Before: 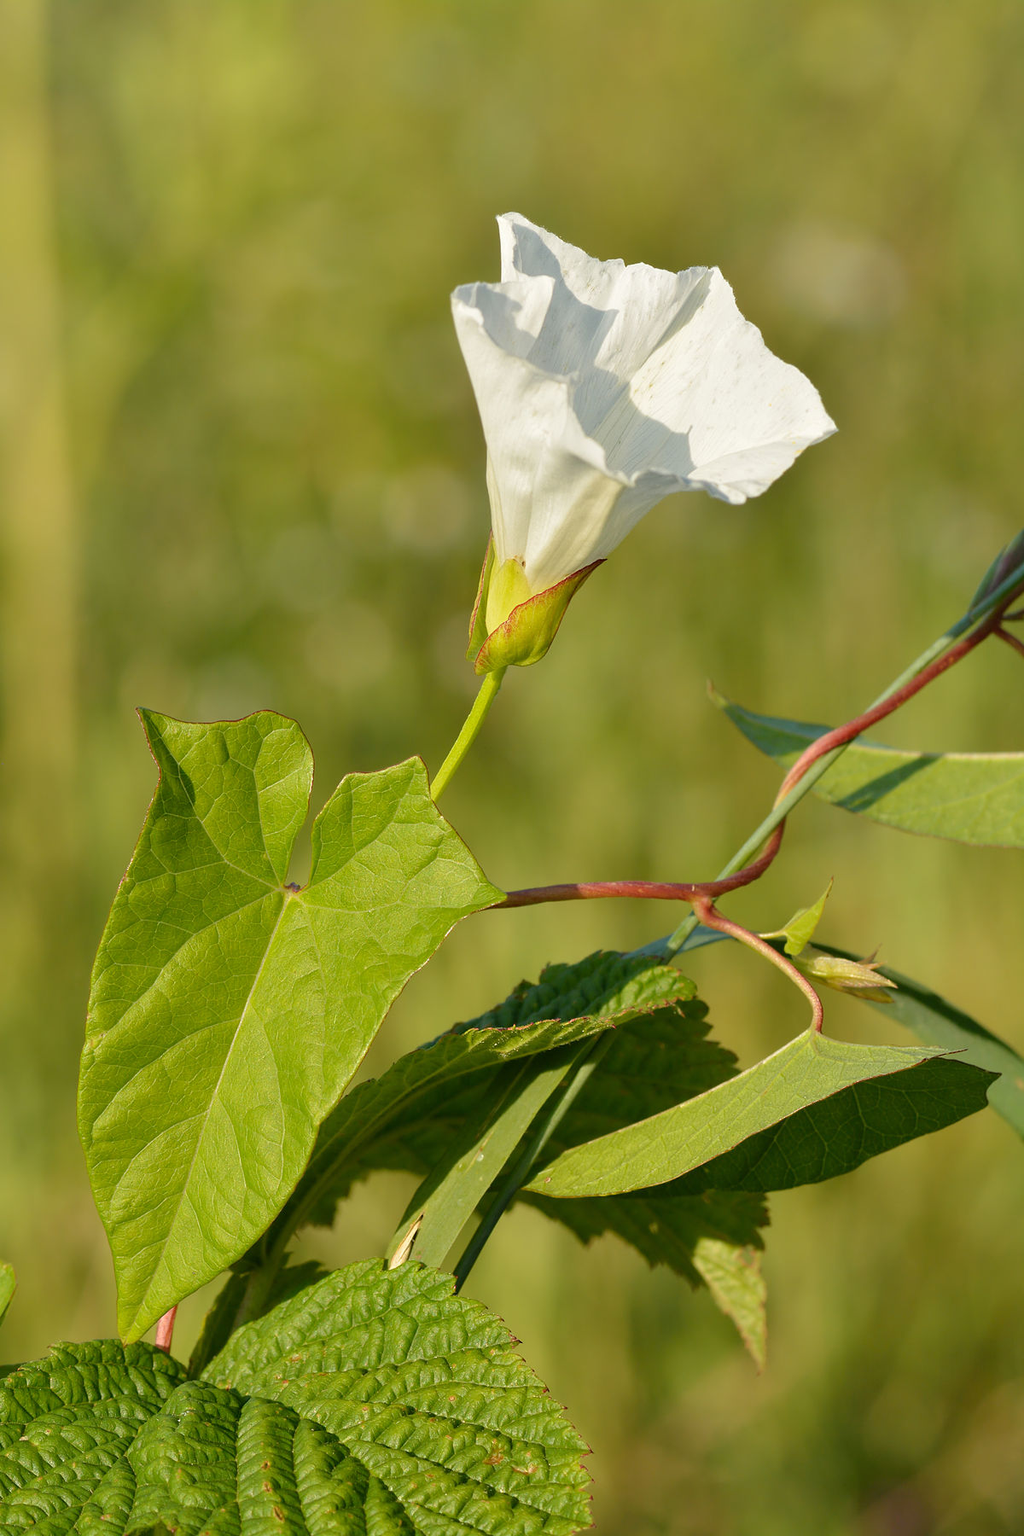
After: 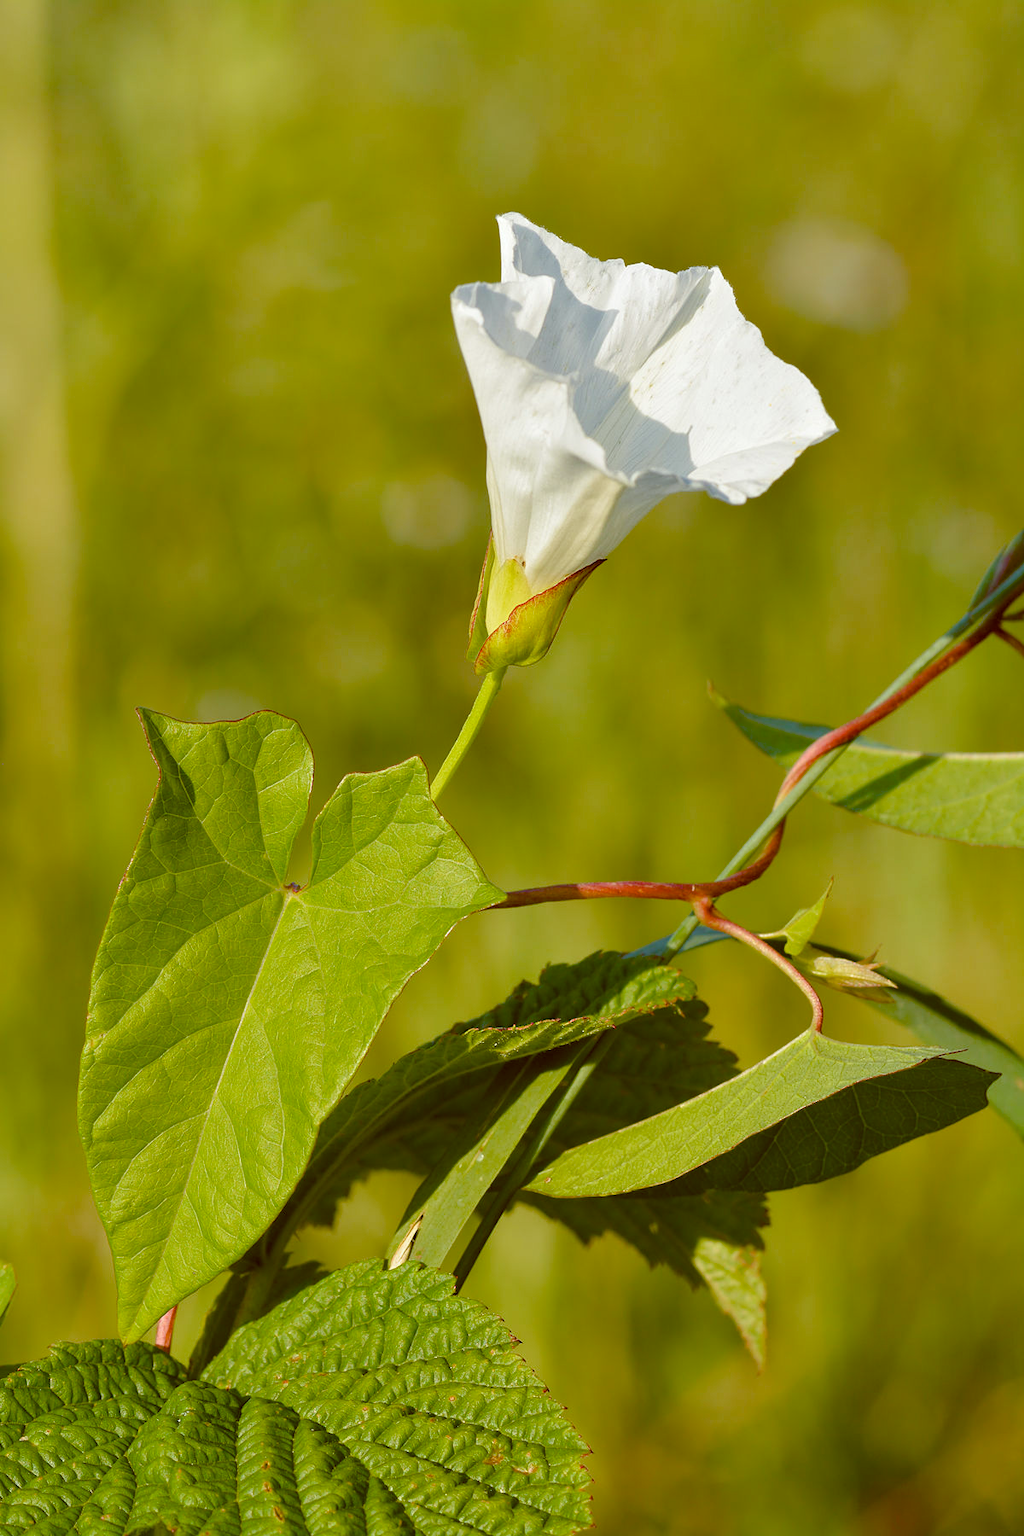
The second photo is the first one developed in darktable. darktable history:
color balance rgb: perceptual saturation grading › global saturation 20%, perceptual saturation grading › highlights -25%, perceptual saturation grading › shadows 50%
color balance: lift [1, 1.015, 1.004, 0.985], gamma [1, 0.958, 0.971, 1.042], gain [1, 0.956, 0.977, 1.044]
tone equalizer: on, module defaults
